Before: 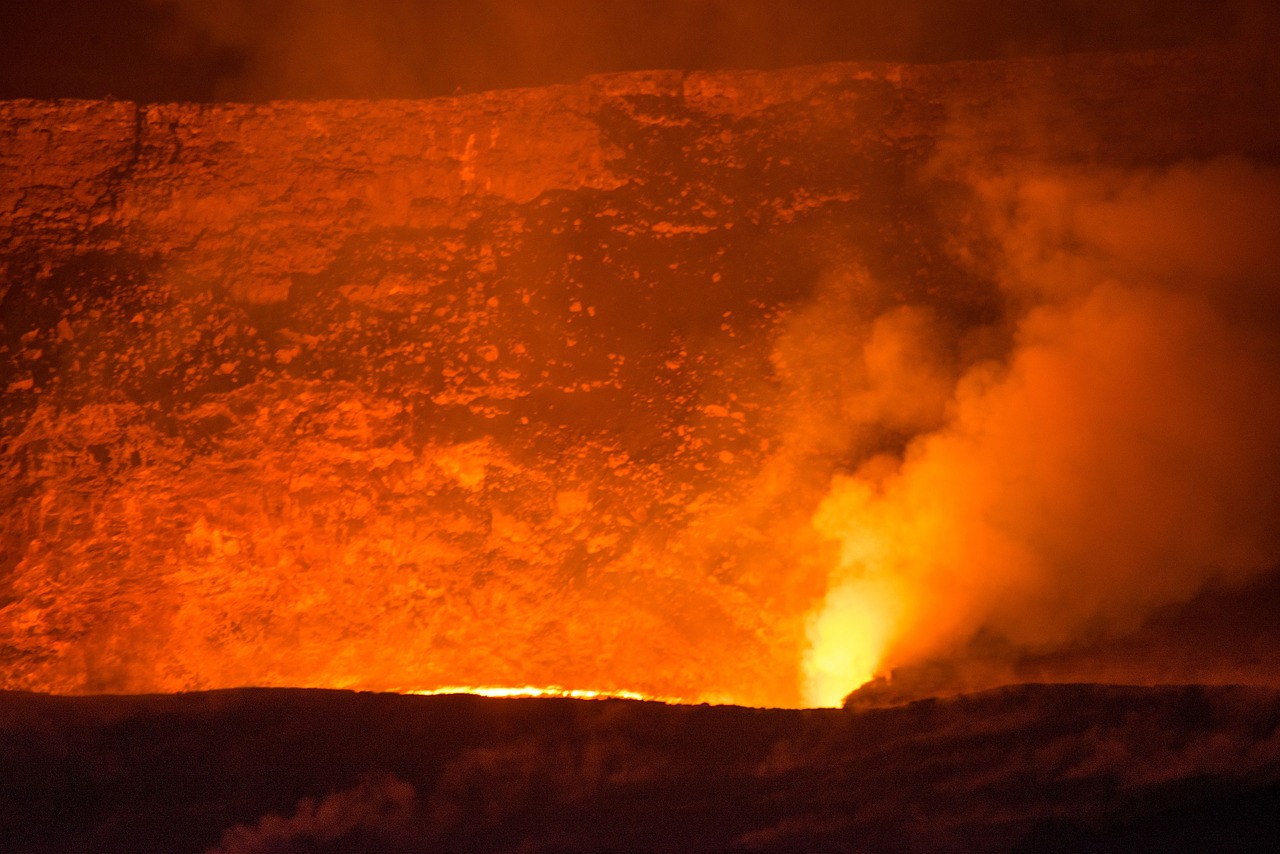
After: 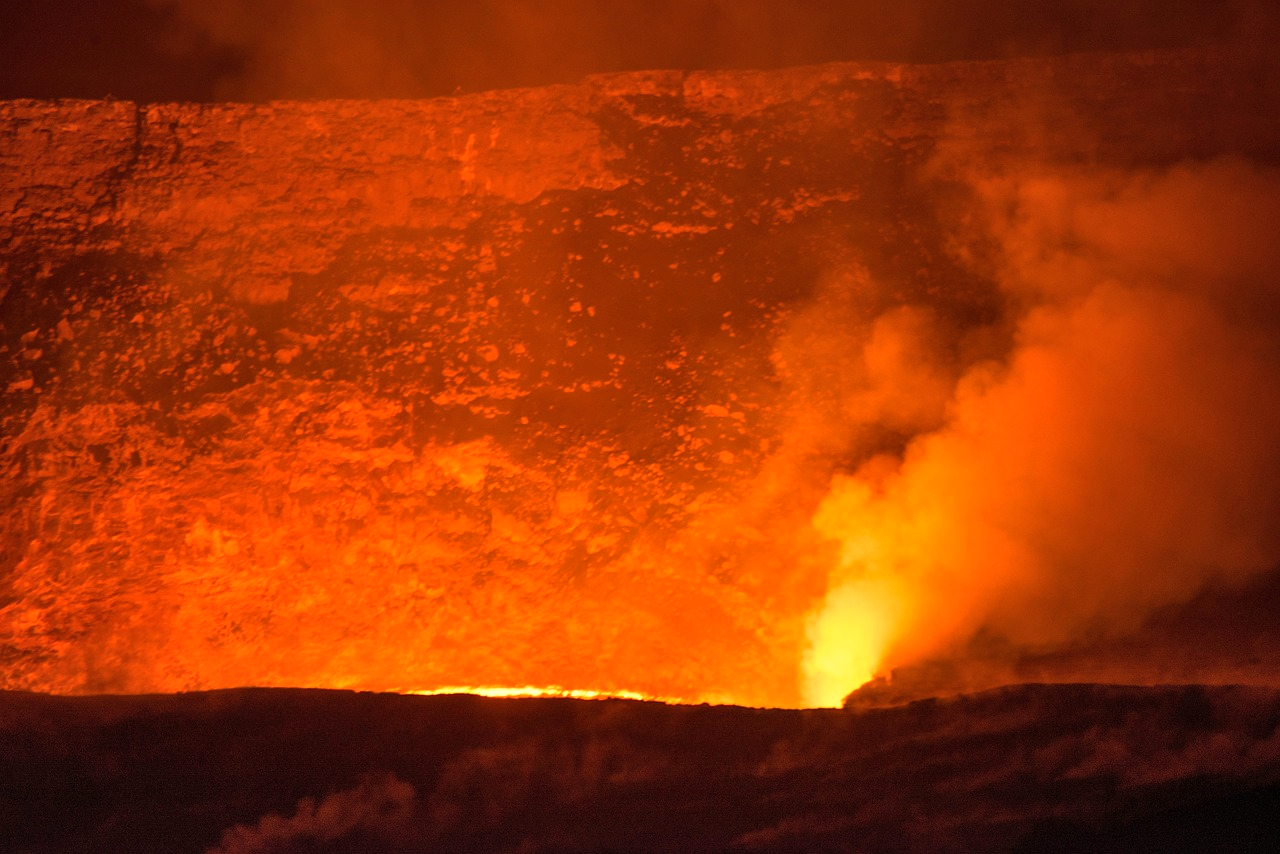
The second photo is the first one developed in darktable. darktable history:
tone equalizer: on, module defaults
white balance: red 1.08, blue 0.791
shadows and highlights: shadows 24.5, highlights -78.15, soften with gaussian
